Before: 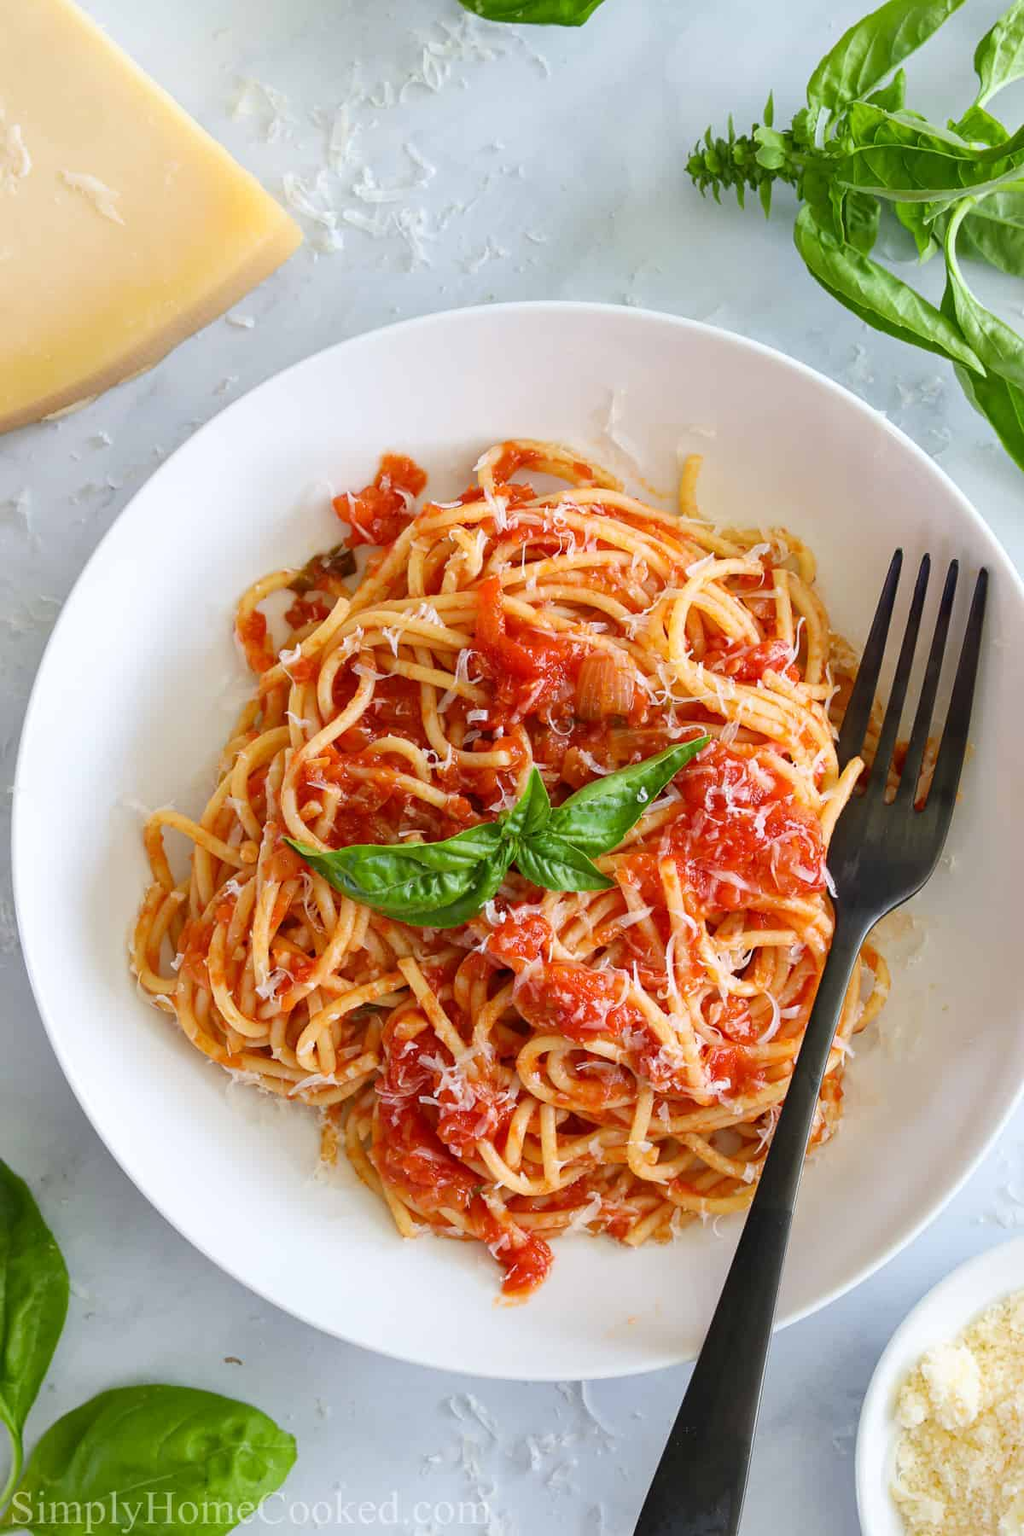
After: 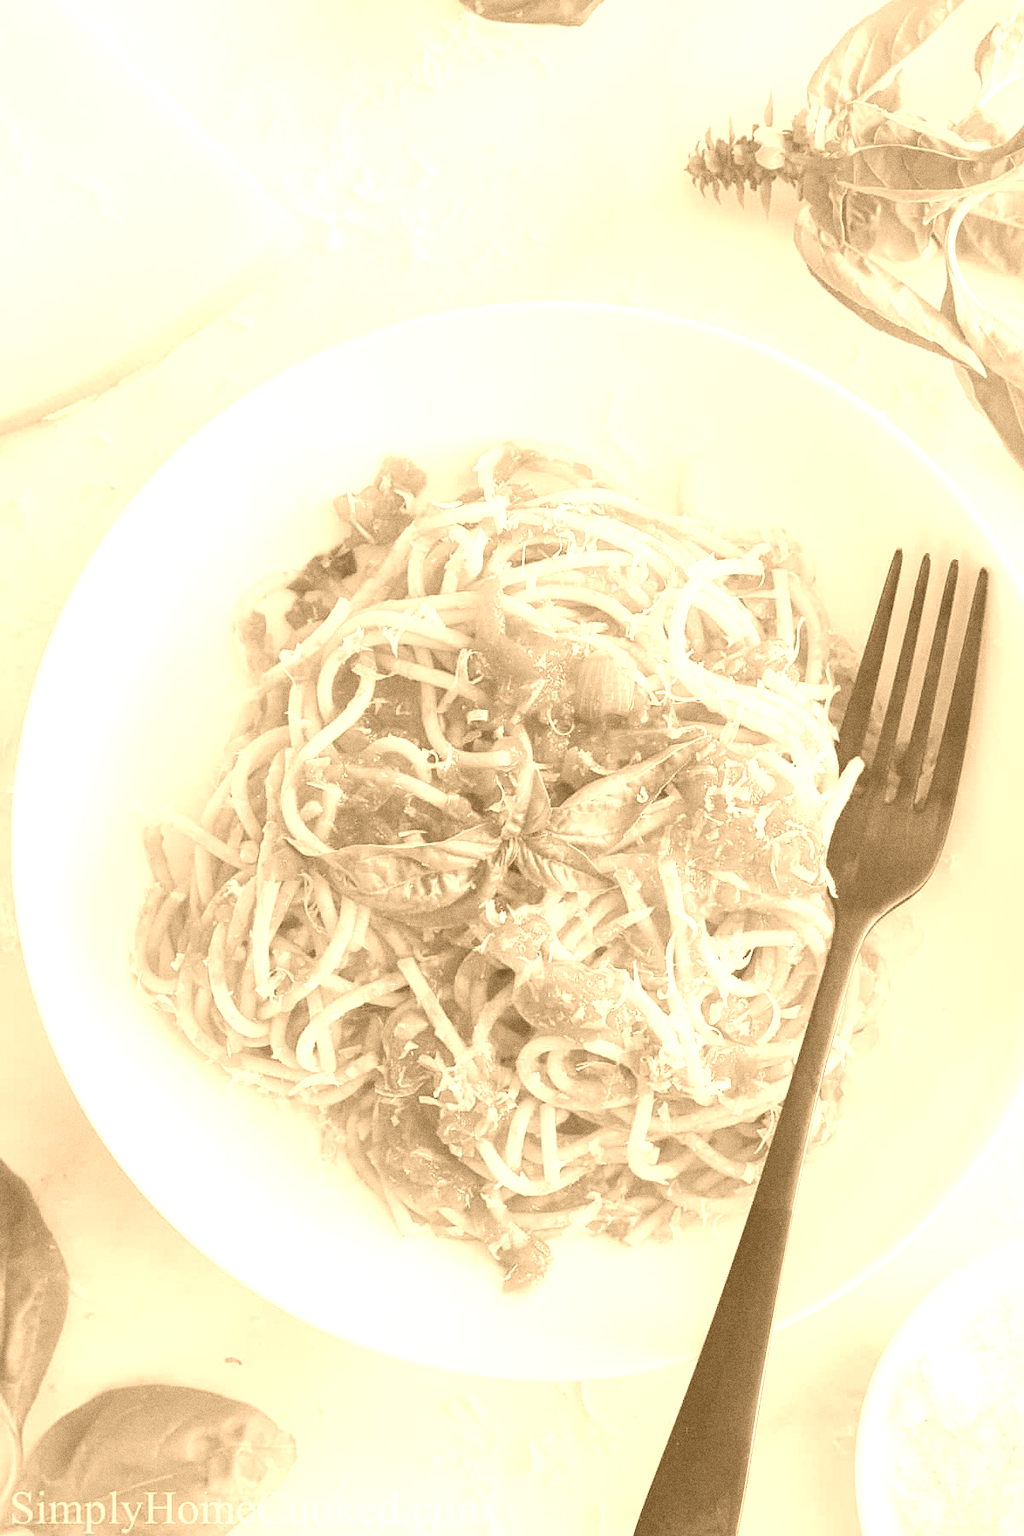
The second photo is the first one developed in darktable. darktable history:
grain: coarseness 0.09 ISO, strength 40%
contrast equalizer: y [[0.5, 0.486, 0.447, 0.446, 0.489, 0.5], [0.5 ×6], [0.5 ×6], [0 ×6], [0 ×6]]
tone curve: curves: ch0 [(0, 0.047) (0.199, 0.263) (0.47, 0.555) (0.805, 0.839) (1, 0.962)], color space Lab, linked channels, preserve colors none
colorize: hue 28.8°, source mix 100%
